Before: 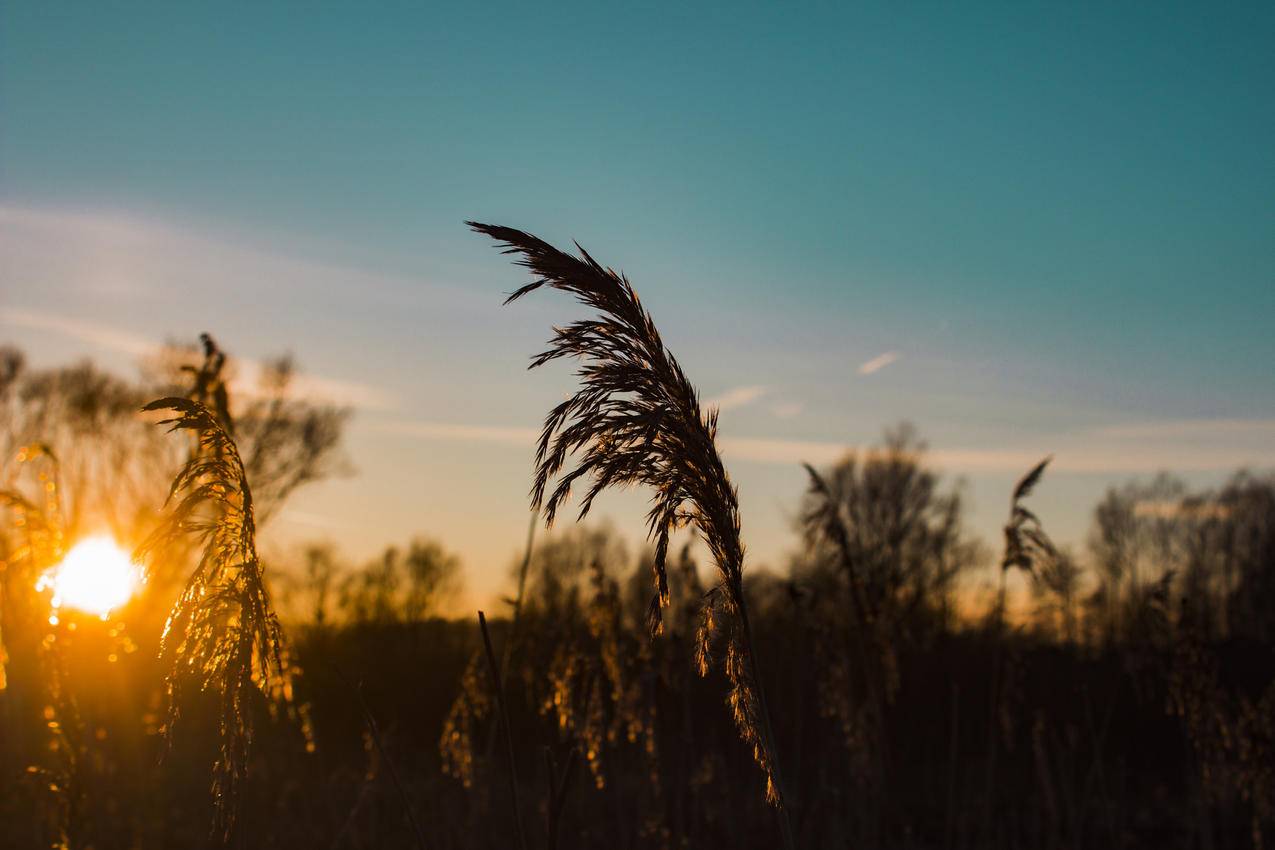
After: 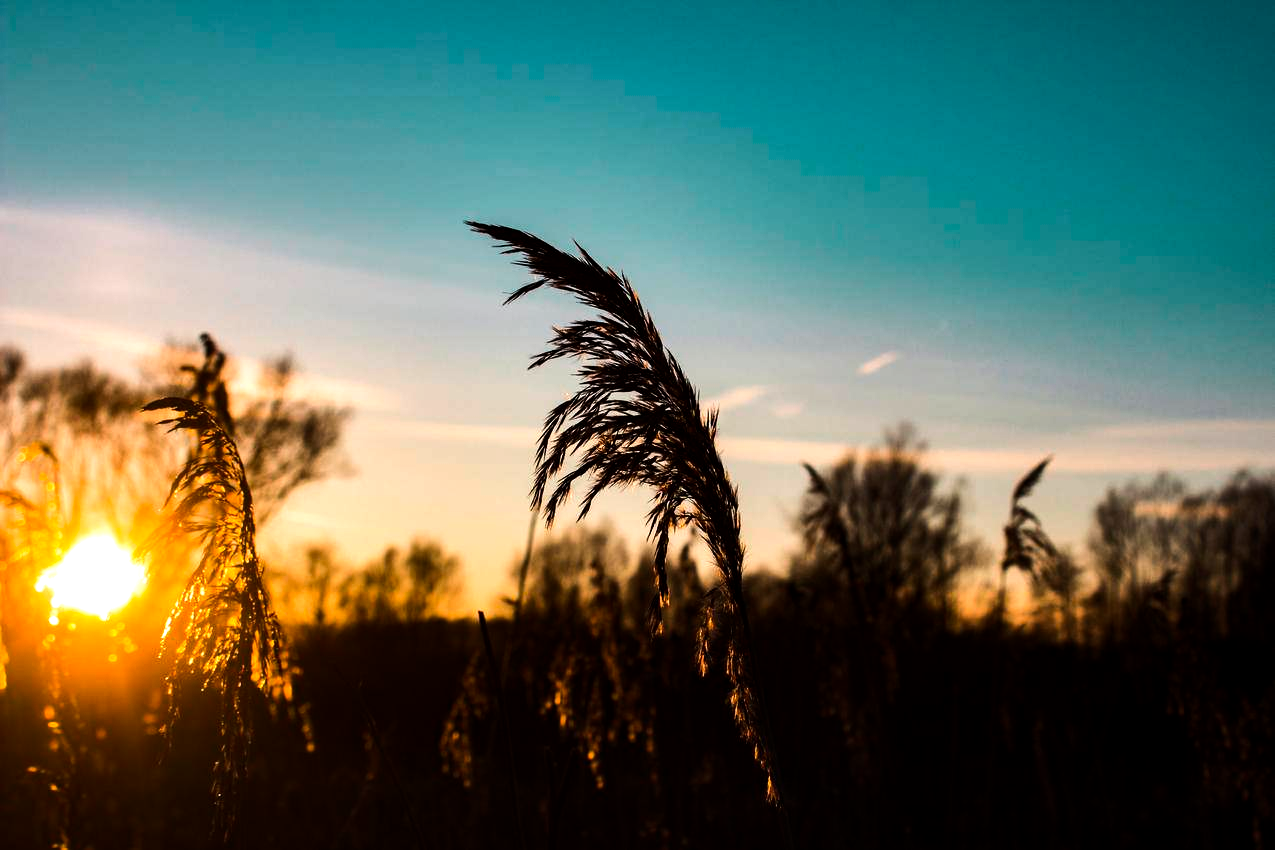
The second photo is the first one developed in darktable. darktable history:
tone equalizer: -8 EV -1.08 EV, -7 EV -1.01 EV, -6 EV -0.867 EV, -5 EV -0.578 EV, -3 EV 0.578 EV, -2 EV 0.867 EV, -1 EV 1.01 EV, +0 EV 1.08 EV, edges refinement/feathering 500, mask exposure compensation -1.57 EV, preserve details no
exposure: black level correction 0.001, exposure -0.2 EV, compensate highlight preservation false
